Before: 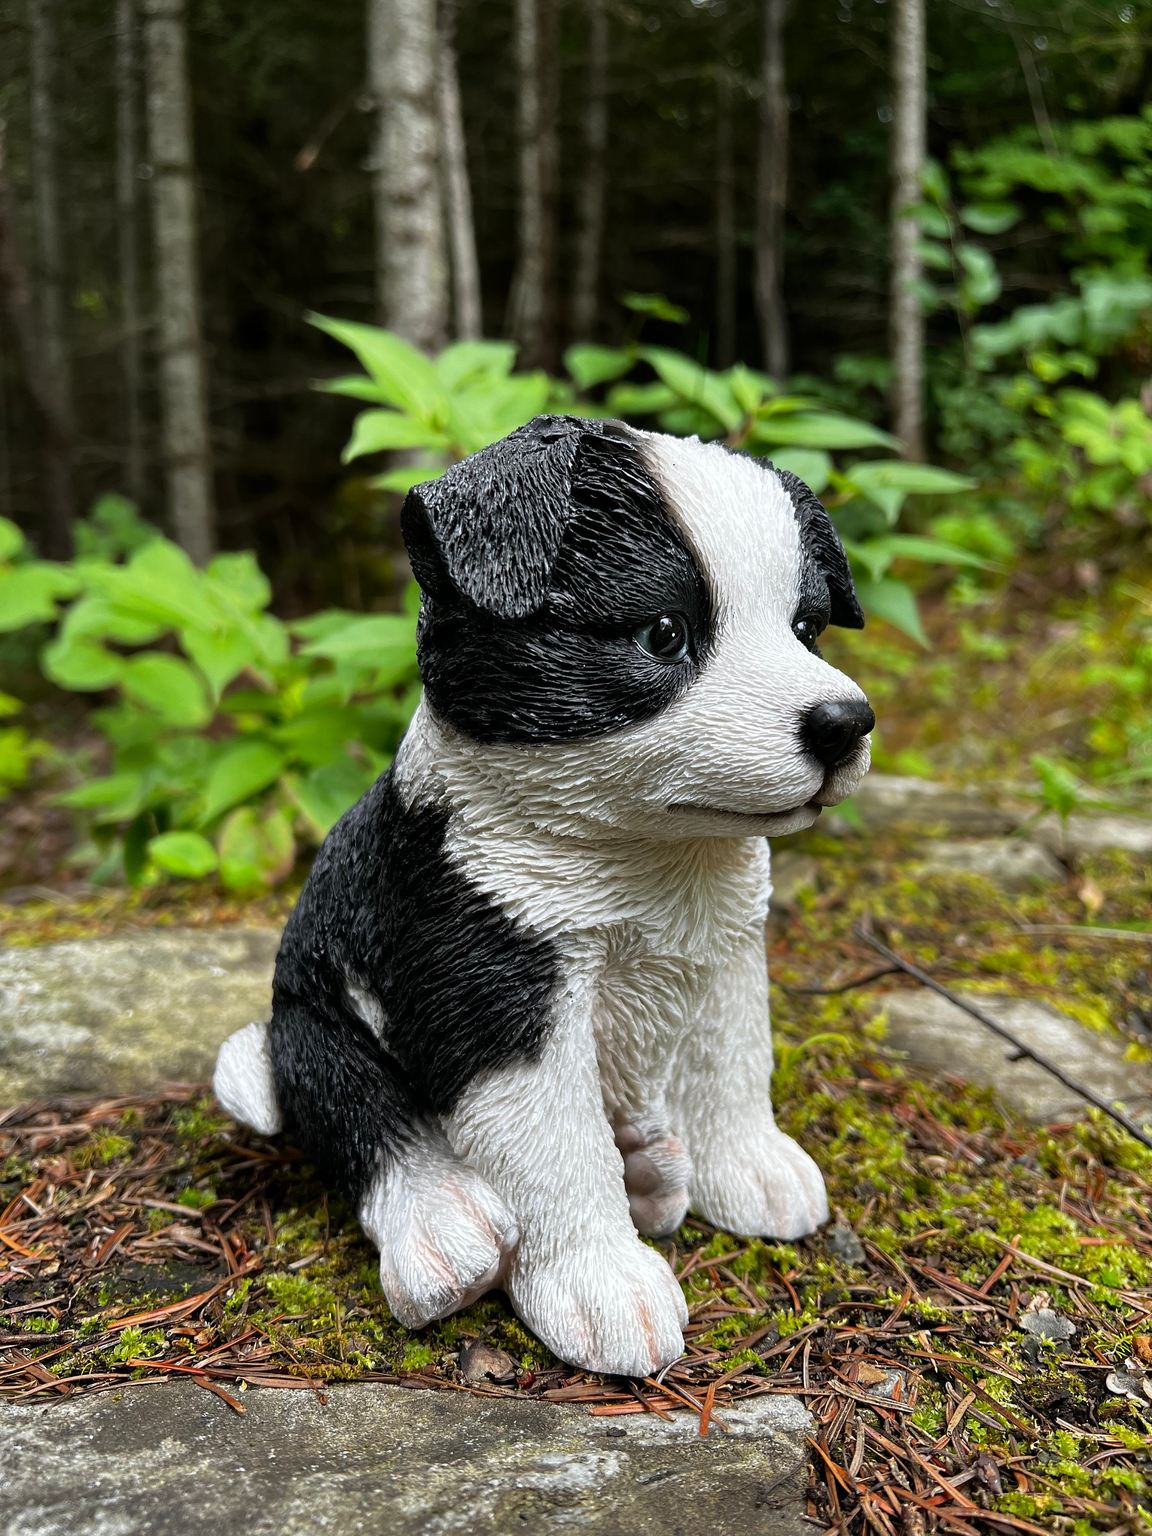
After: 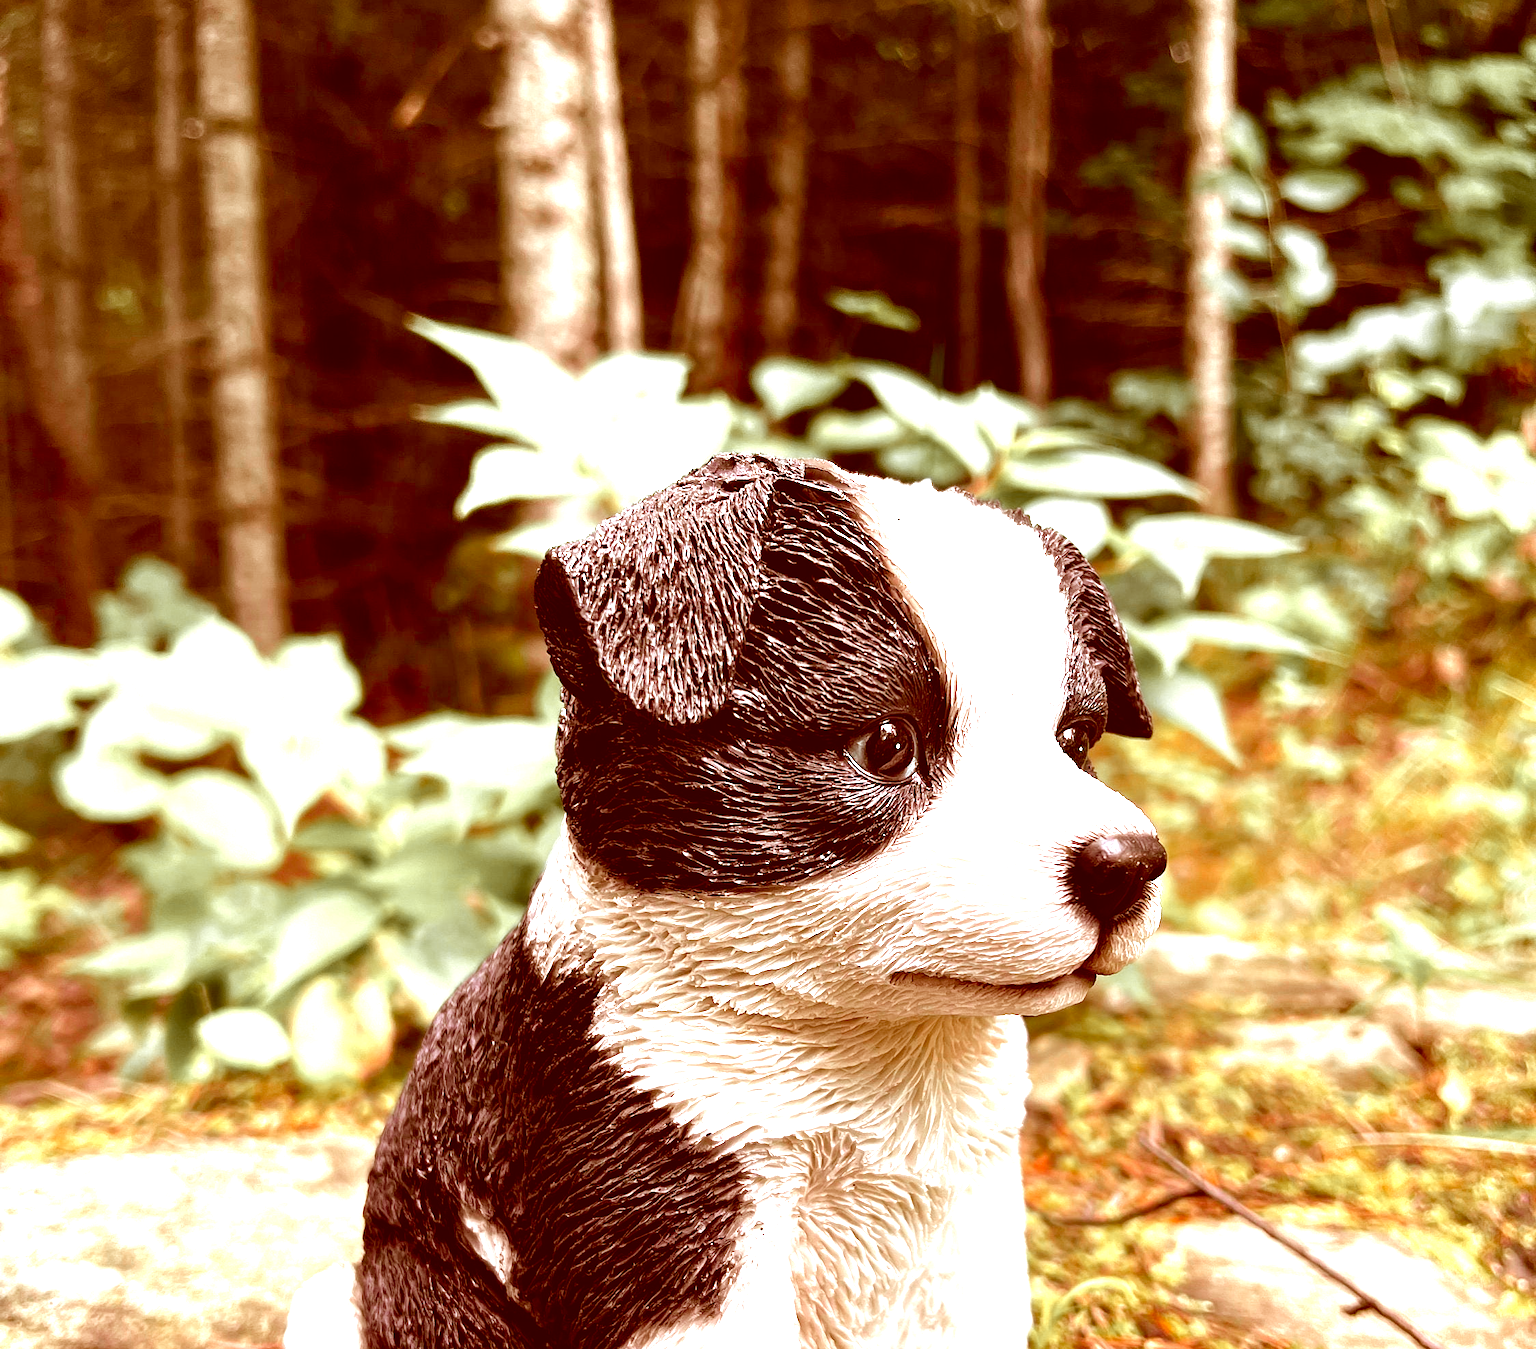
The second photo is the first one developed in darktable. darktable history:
crop and rotate: top 4.928%, bottom 29.168%
color zones: curves: ch1 [(0, 0.679) (0.143, 0.647) (0.286, 0.261) (0.378, -0.011) (0.571, 0.396) (0.714, 0.399) (0.857, 0.406) (1, 0.679)]
exposure: black level correction 0.001, exposure 1.73 EV, compensate highlight preservation false
color correction: highlights a* 9.03, highlights b* 8.85, shadows a* 39.63, shadows b* 39.48, saturation 0.818
